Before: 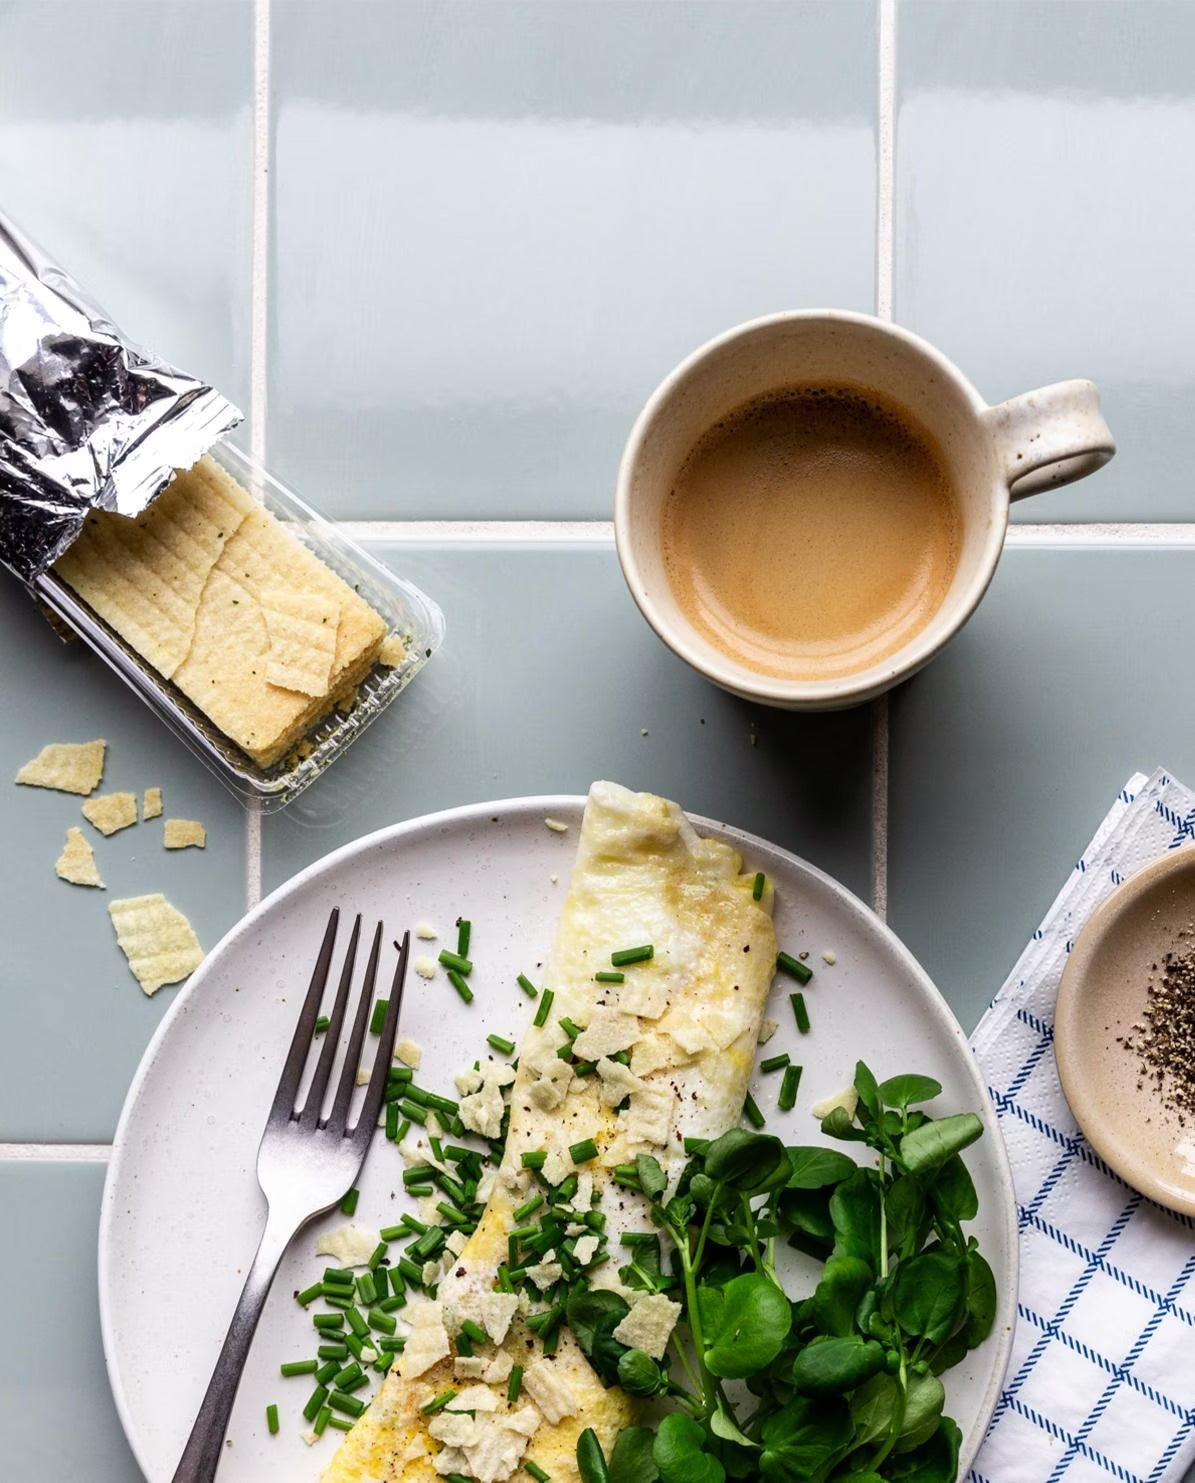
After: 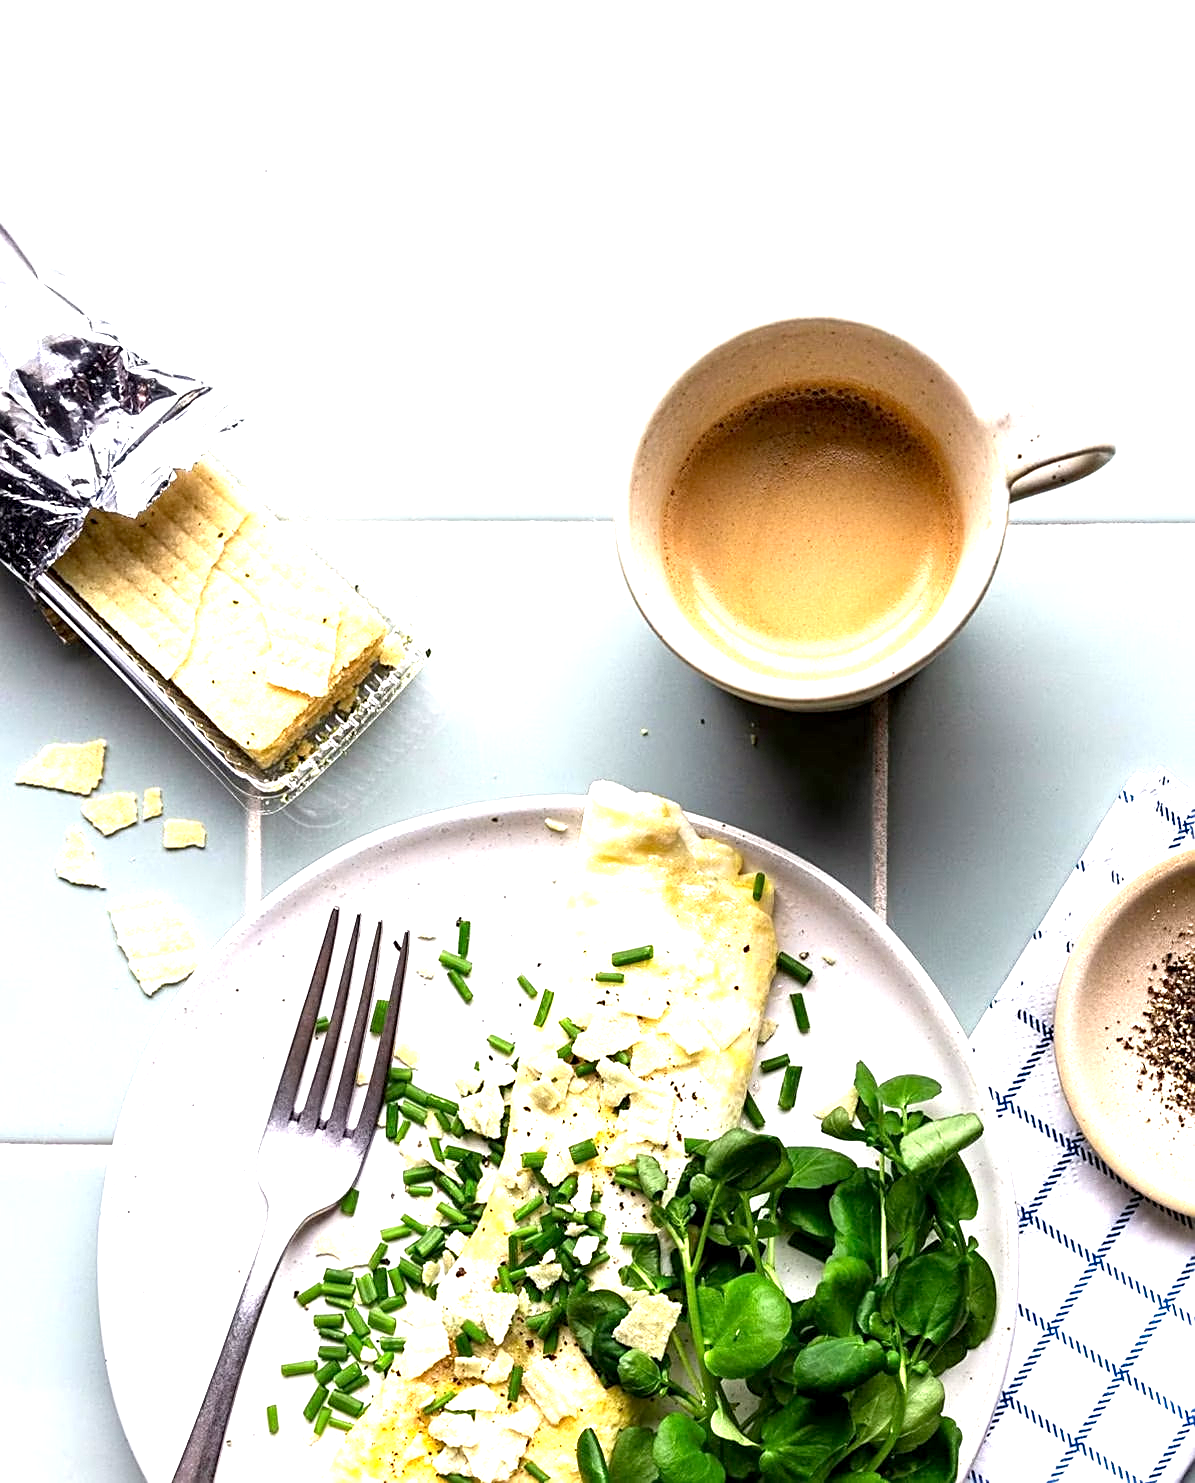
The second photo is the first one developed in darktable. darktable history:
sharpen: on, module defaults
exposure: black level correction 0.001, exposure 1.3 EV, compensate highlight preservation false
